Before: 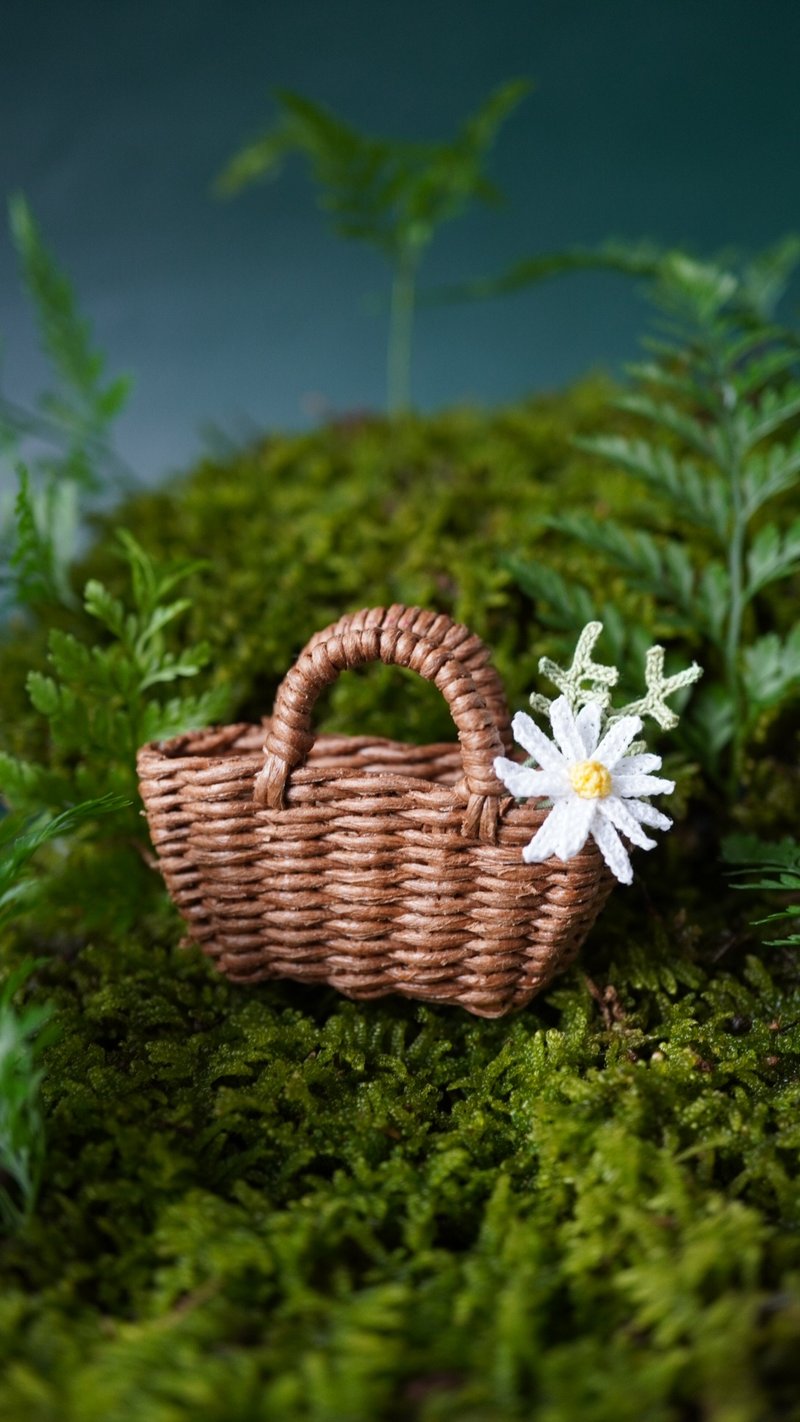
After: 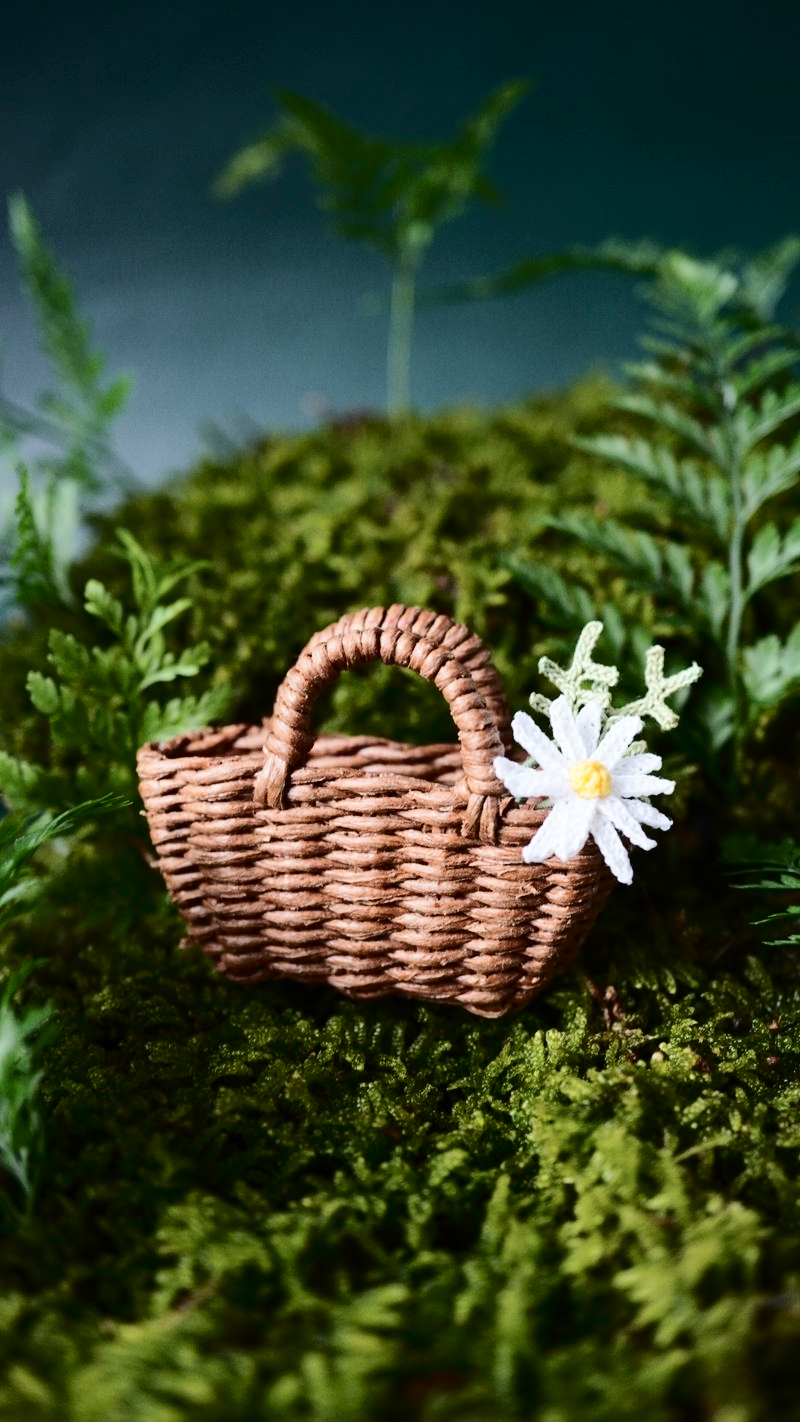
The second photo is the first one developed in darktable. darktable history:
tone curve: curves: ch0 [(0, 0) (0.003, 0.003) (0.011, 0.009) (0.025, 0.018) (0.044, 0.027) (0.069, 0.034) (0.1, 0.043) (0.136, 0.056) (0.177, 0.084) (0.224, 0.138) (0.277, 0.203) (0.335, 0.329) (0.399, 0.451) (0.468, 0.572) (0.543, 0.671) (0.623, 0.754) (0.709, 0.821) (0.801, 0.88) (0.898, 0.938) (1, 1)], color space Lab, independent channels, preserve colors none
